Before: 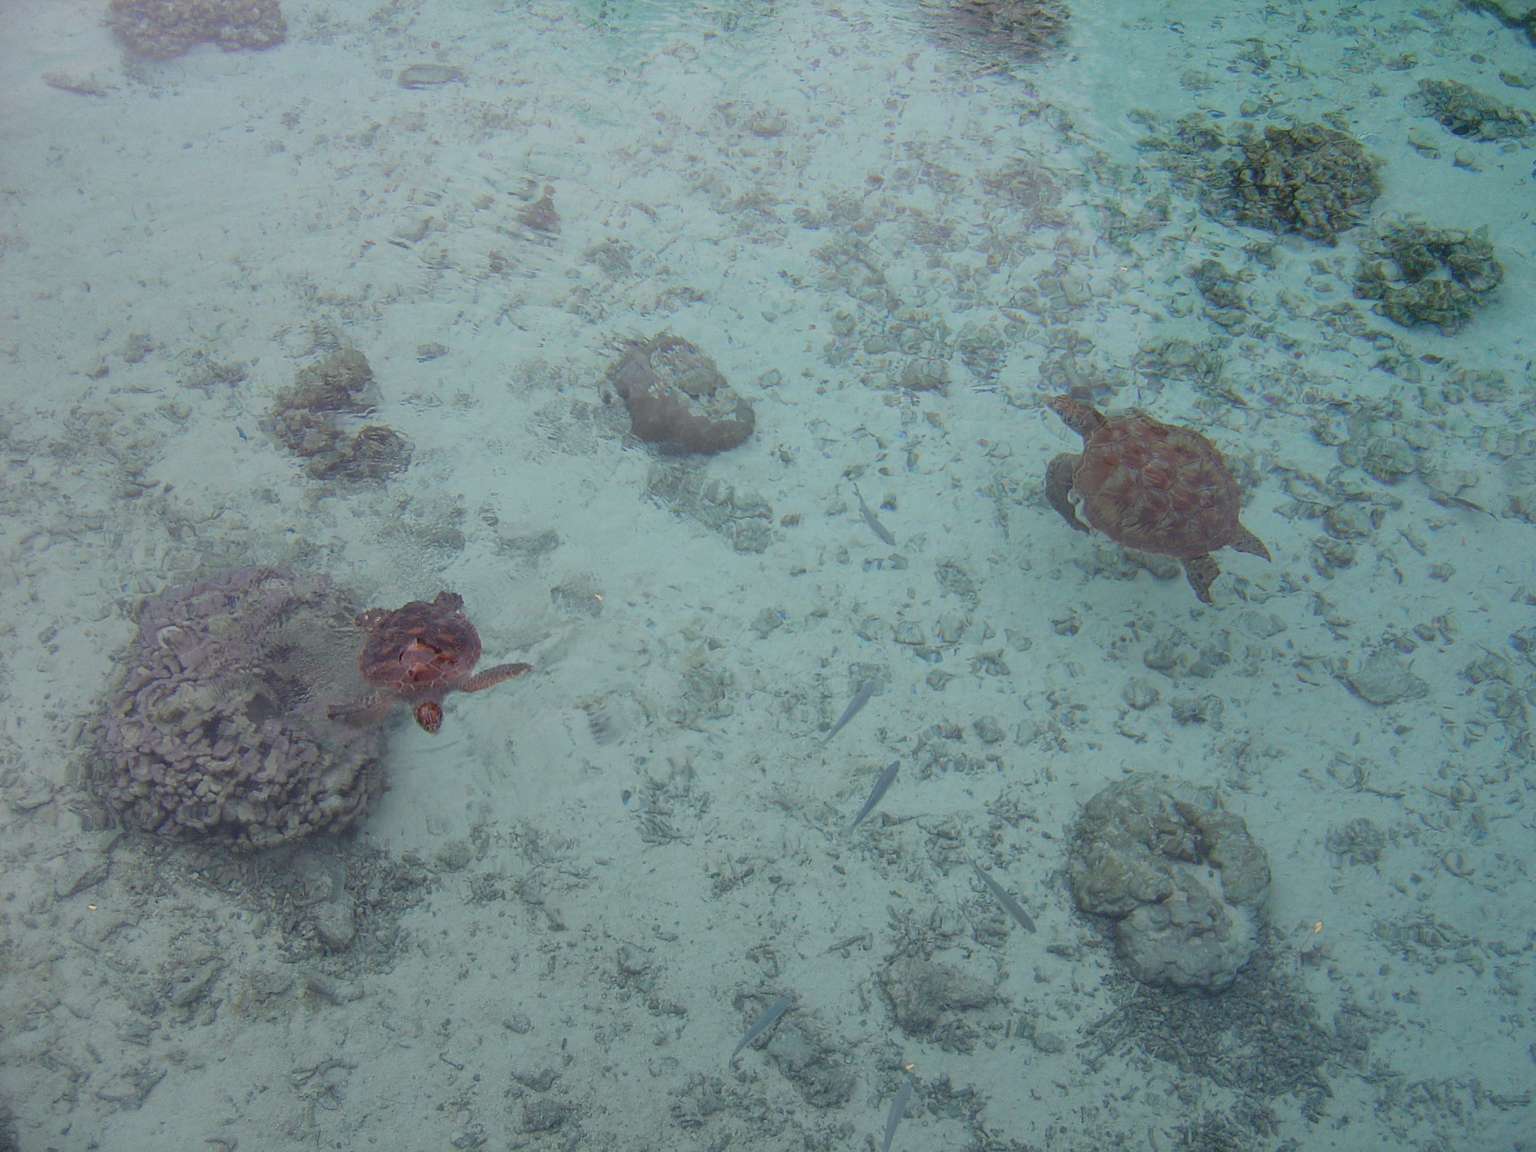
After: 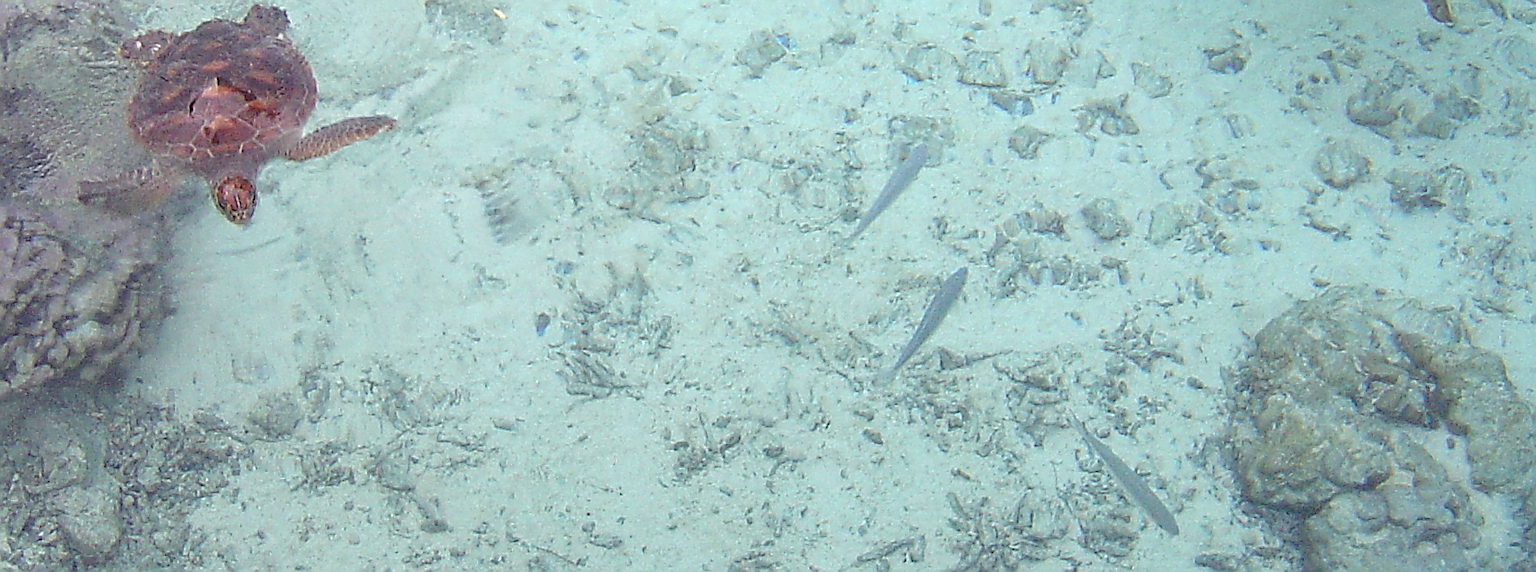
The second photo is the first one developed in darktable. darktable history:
exposure: black level correction 0.001, exposure 0.955 EV, compensate exposure bias true, compensate highlight preservation false
sharpen: radius 1.4, amount 1.25, threshold 0.7
crop: left 18.091%, top 51.13%, right 17.525%, bottom 16.85%
